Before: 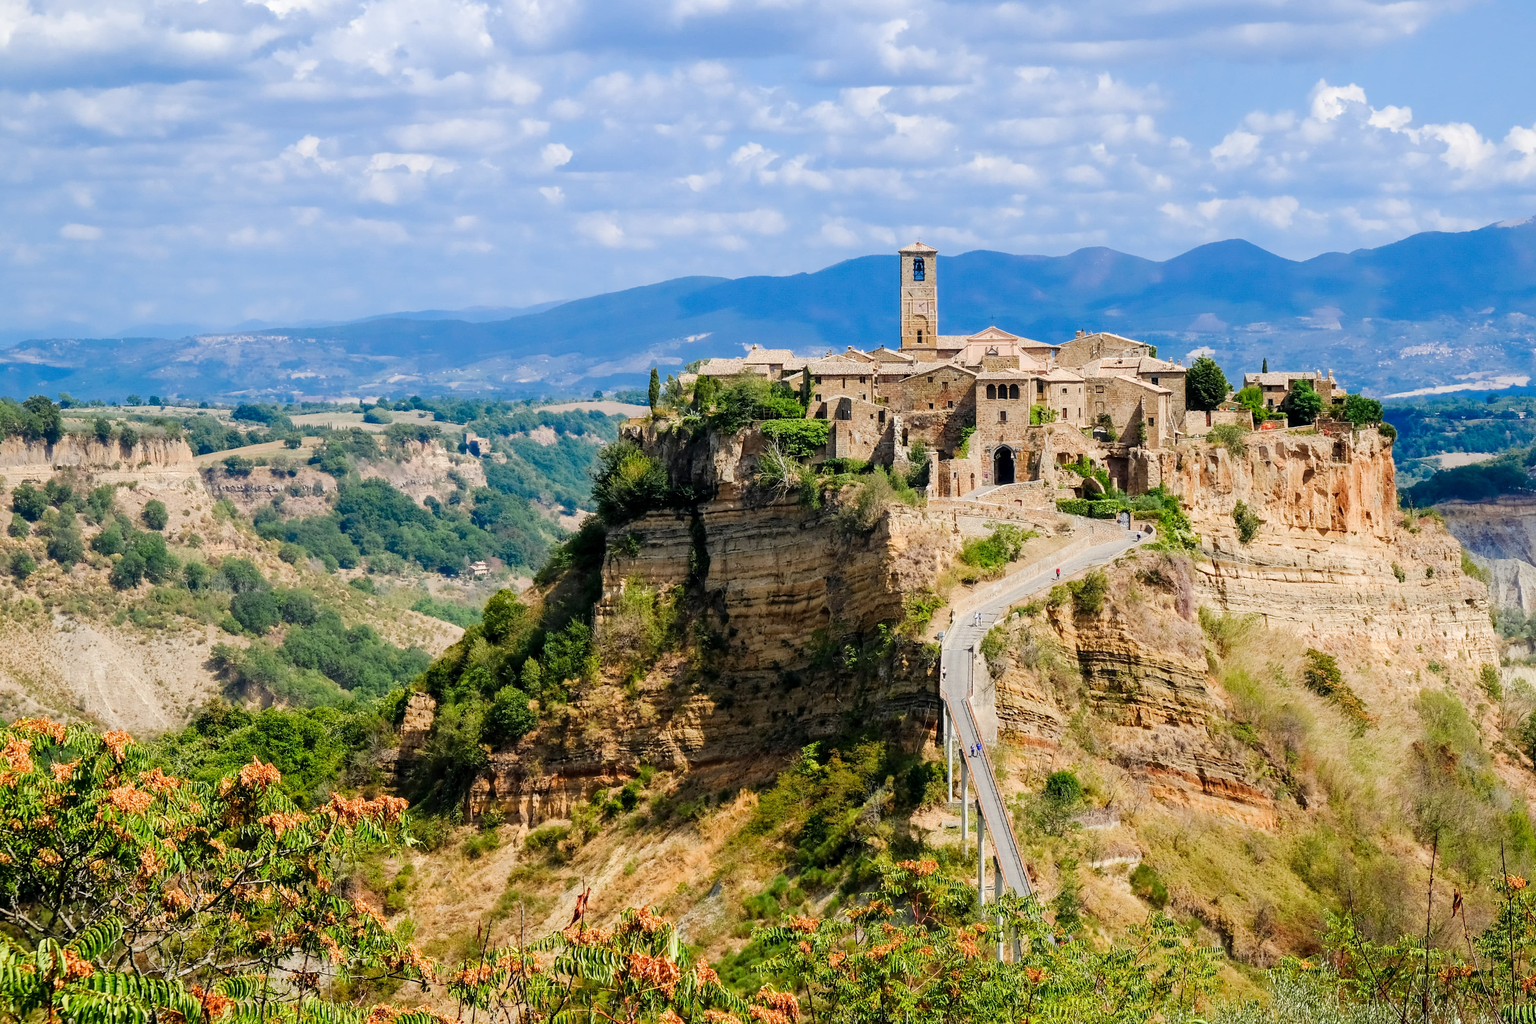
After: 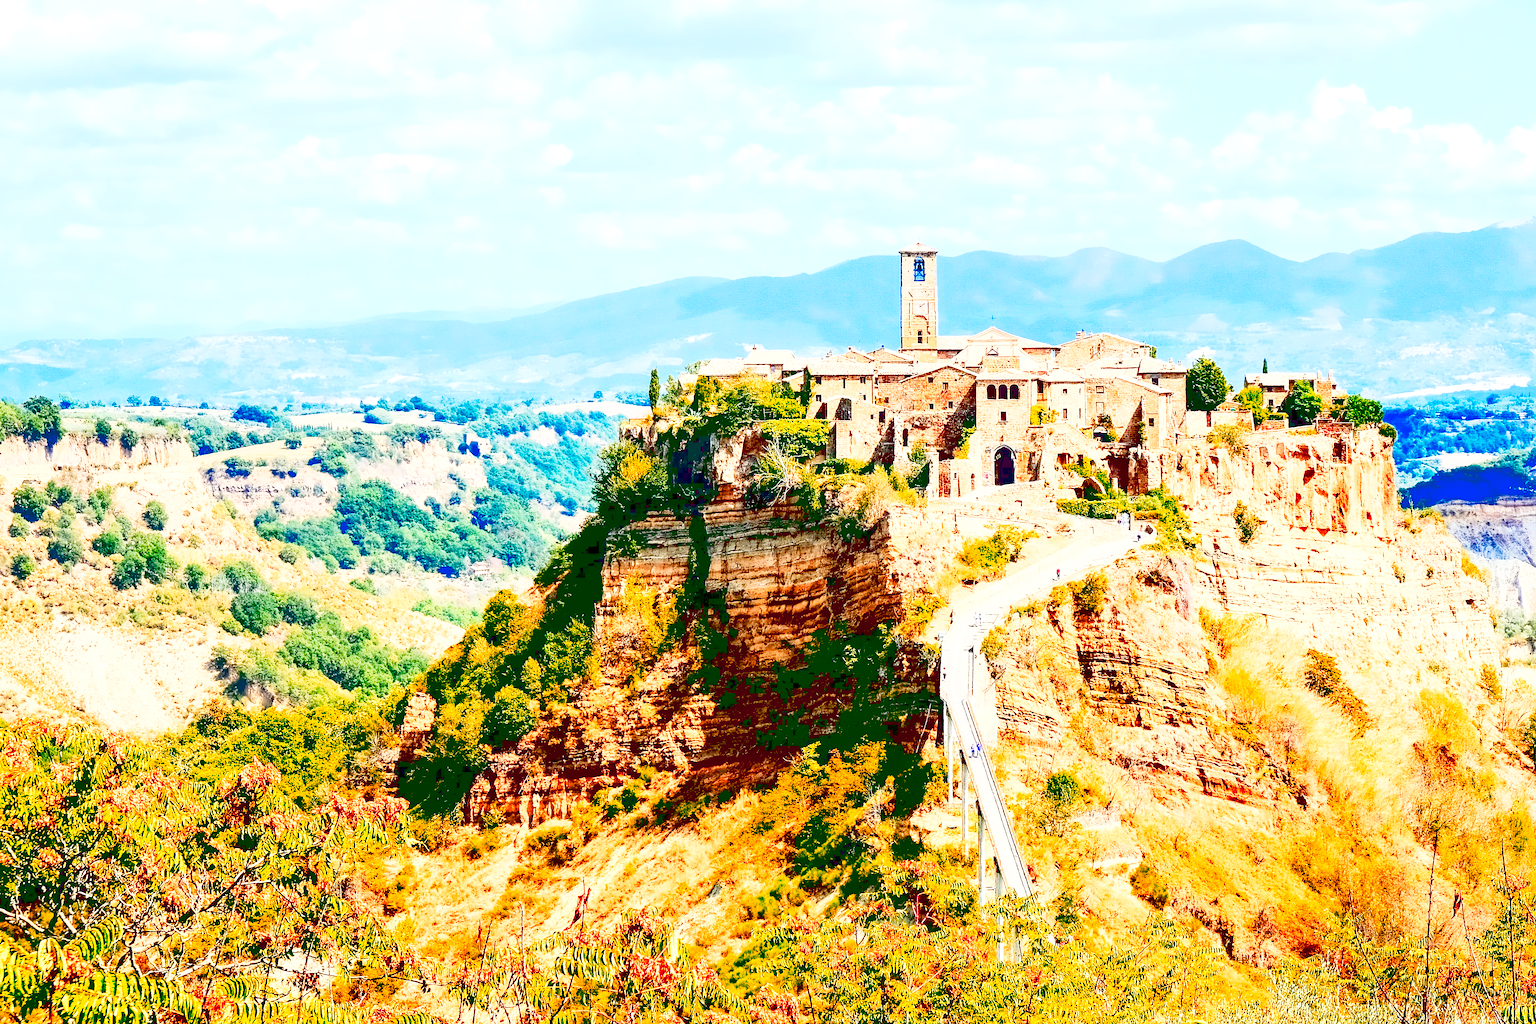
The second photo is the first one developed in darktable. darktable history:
white balance: red 0.986, blue 1.01
color zones: curves: ch1 [(0, 0.469) (0.072, 0.457) (0.243, 0.494) (0.429, 0.5) (0.571, 0.5) (0.714, 0.5) (0.857, 0.5) (1, 0.469)]; ch2 [(0, 0.499) (0.143, 0.467) (0.242, 0.436) (0.429, 0.493) (0.571, 0.5) (0.714, 0.5) (0.857, 0.5) (1, 0.499)]
sharpen: on, module defaults
exposure: black level correction 0.035, exposure 0.9 EV, compensate highlight preservation false
contrast brightness saturation: contrast 0.24, brightness 0.26, saturation 0.39
tone curve: curves: ch0 [(0, 0) (0.003, 0.203) (0.011, 0.203) (0.025, 0.21) (0.044, 0.22) (0.069, 0.231) (0.1, 0.243) (0.136, 0.255) (0.177, 0.277) (0.224, 0.305) (0.277, 0.346) (0.335, 0.412) (0.399, 0.492) (0.468, 0.571) (0.543, 0.658) (0.623, 0.75) (0.709, 0.837) (0.801, 0.905) (0.898, 0.955) (1, 1)], preserve colors none
shadows and highlights: shadows 37.27, highlights -28.18, soften with gaussian
